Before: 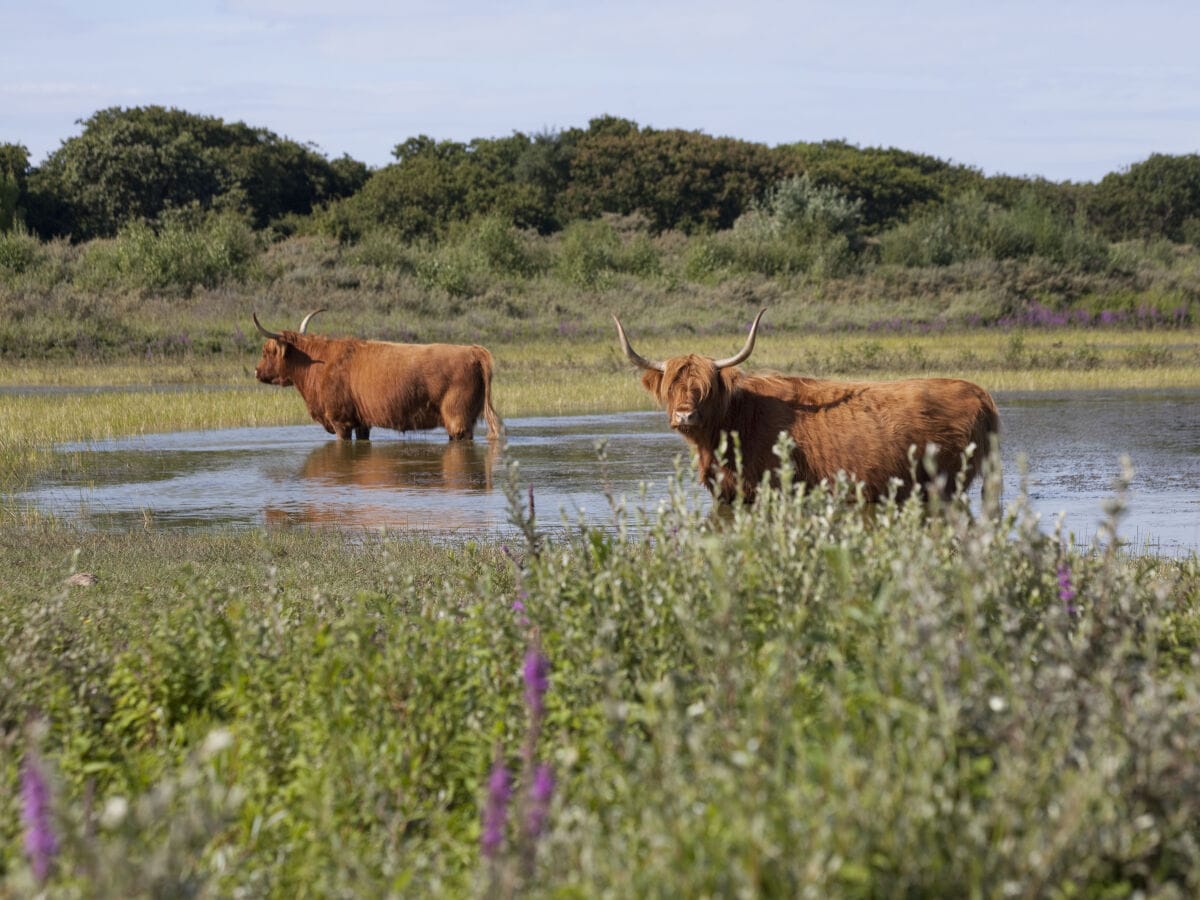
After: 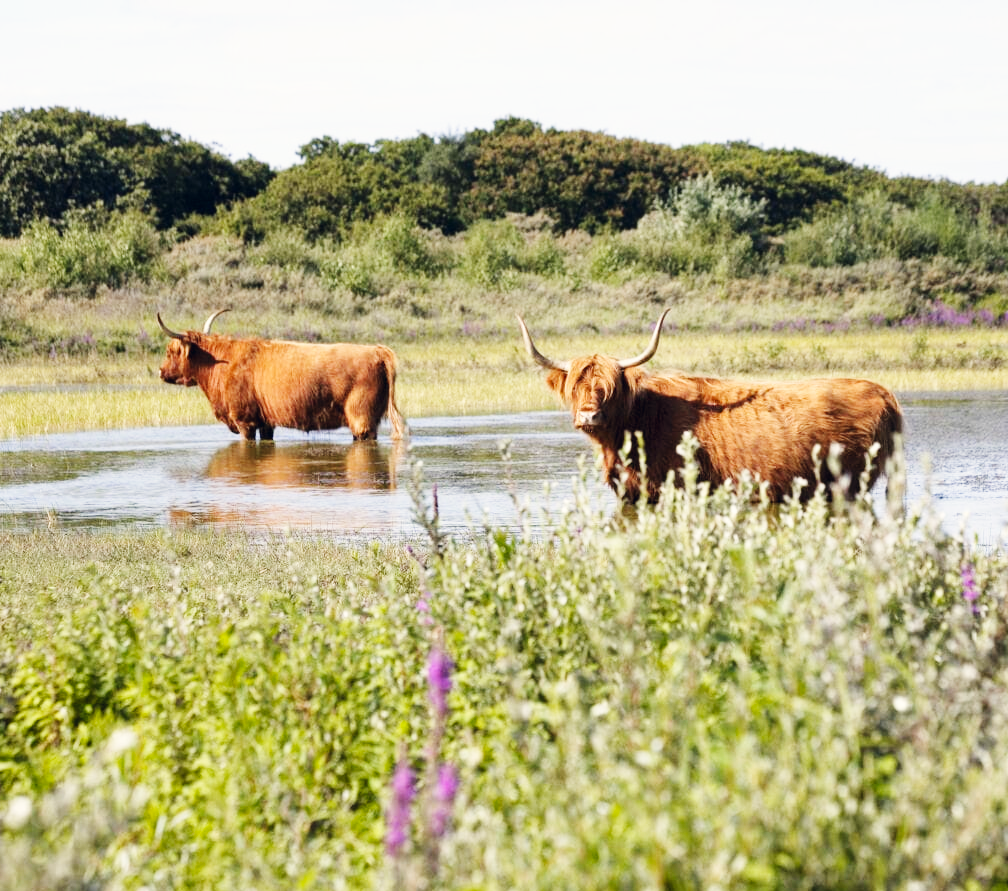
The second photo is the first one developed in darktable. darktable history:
color correction: highlights a* 0.207, highlights b* 2.7, shadows a* -0.874, shadows b* -4.78
crop: left 8.026%, right 7.374%
base curve: curves: ch0 [(0, 0.003) (0.001, 0.002) (0.006, 0.004) (0.02, 0.022) (0.048, 0.086) (0.094, 0.234) (0.162, 0.431) (0.258, 0.629) (0.385, 0.8) (0.548, 0.918) (0.751, 0.988) (1, 1)], preserve colors none
